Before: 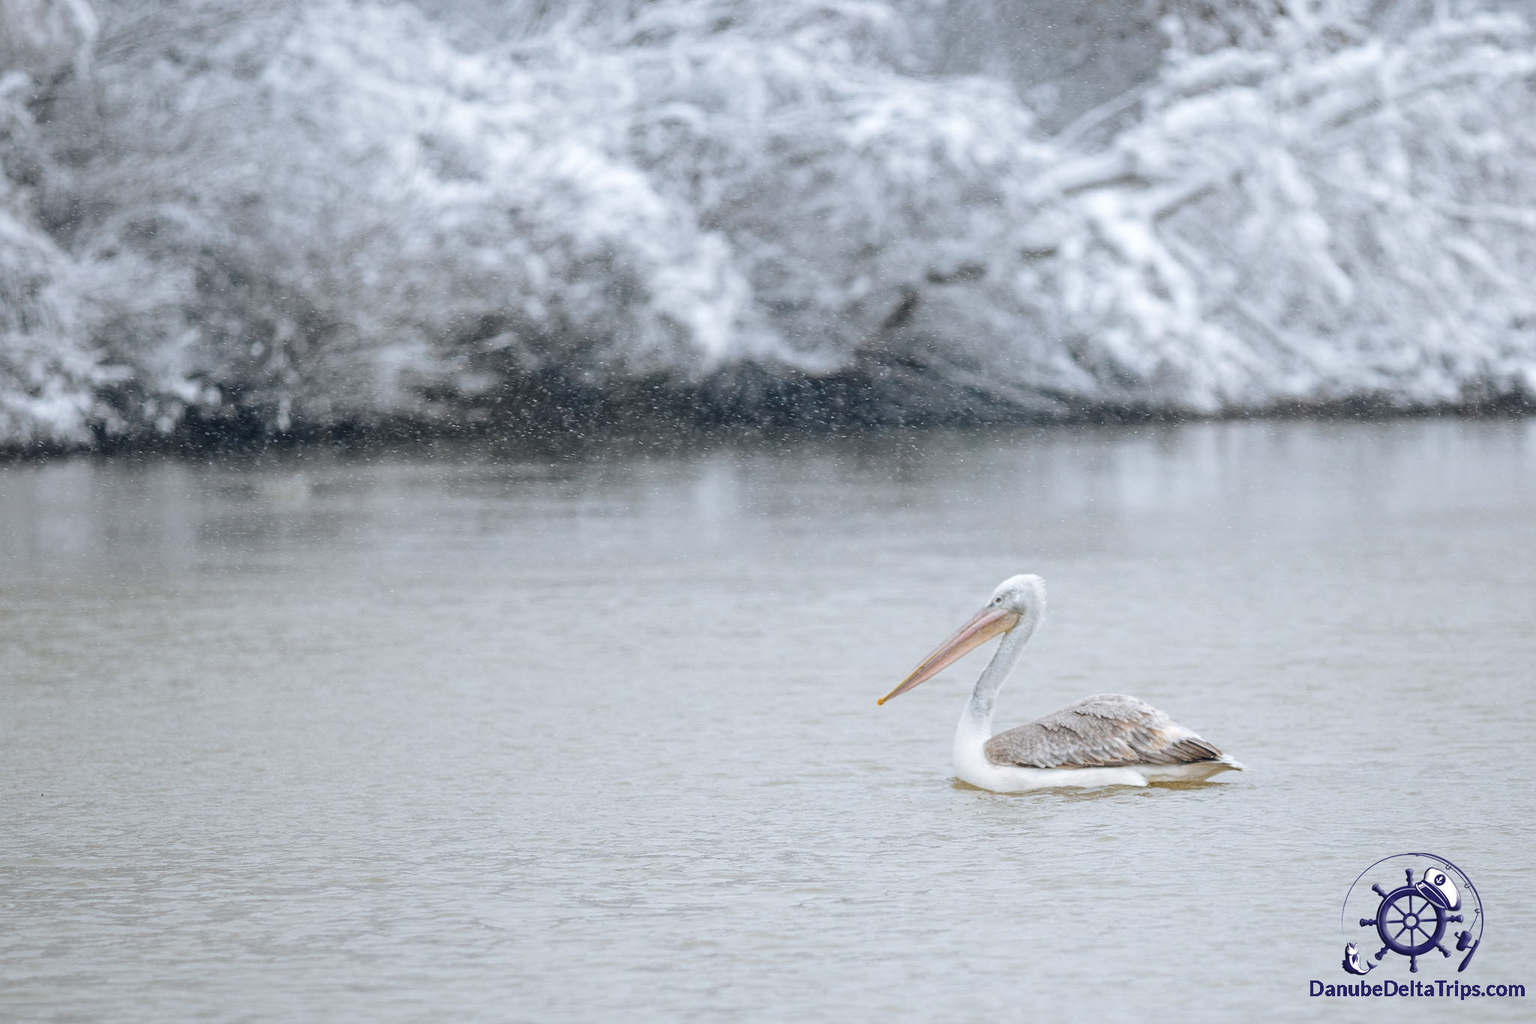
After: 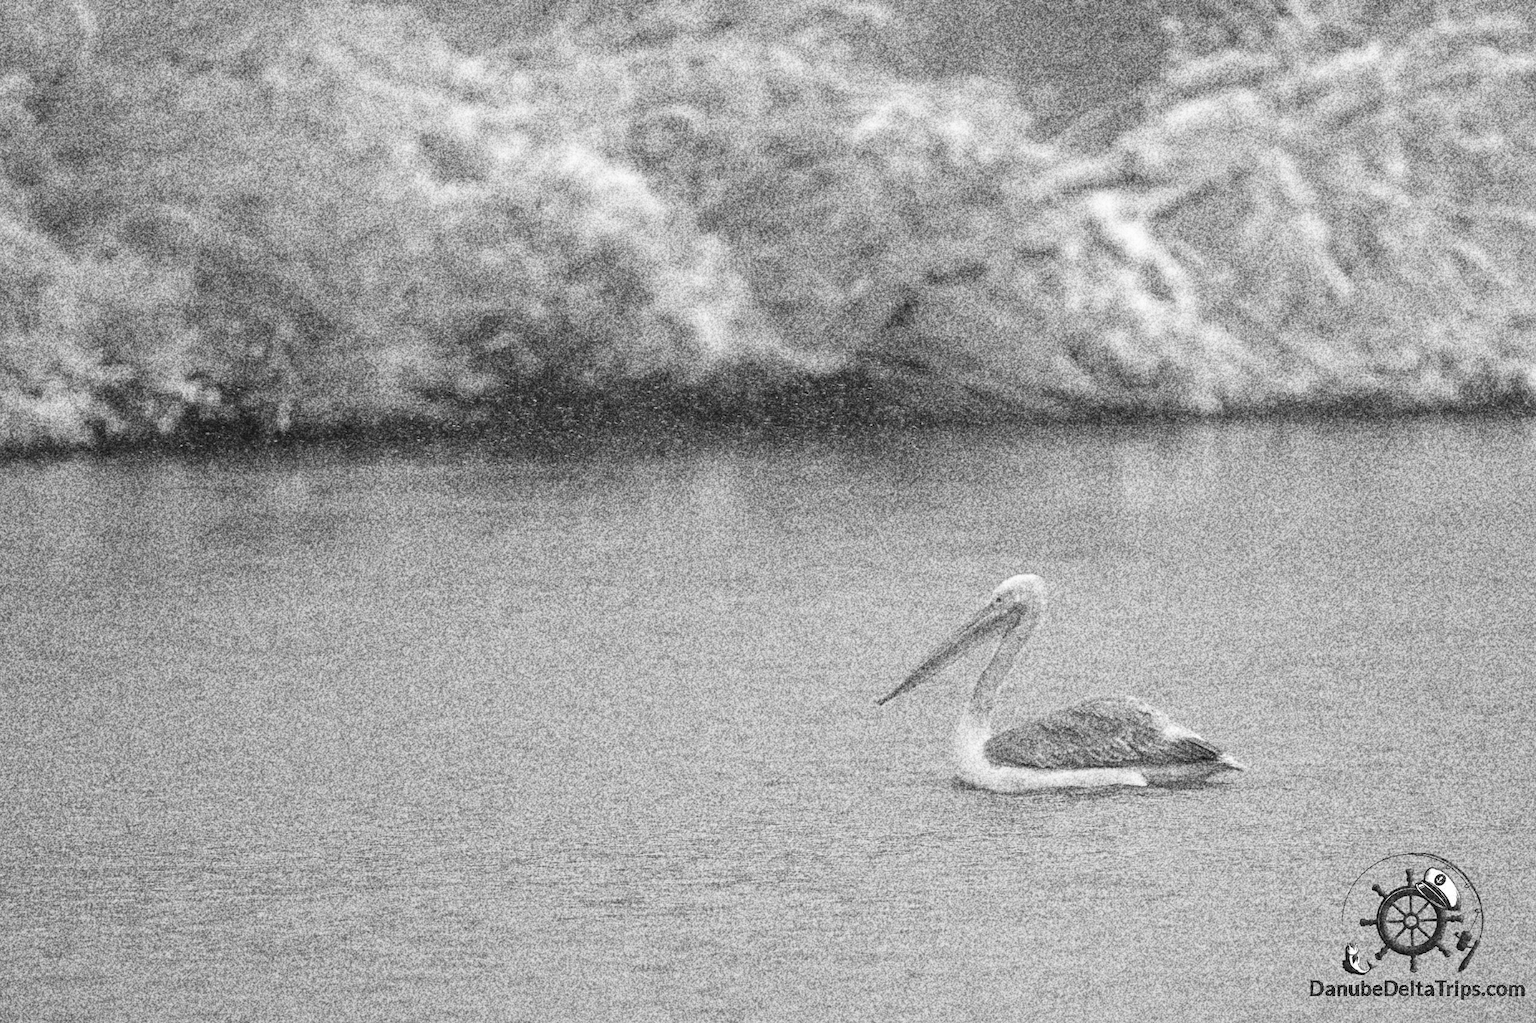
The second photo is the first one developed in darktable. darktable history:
monochrome: on, module defaults
grain: coarseness 30.02 ISO, strength 100%
shadows and highlights: on, module defaults
